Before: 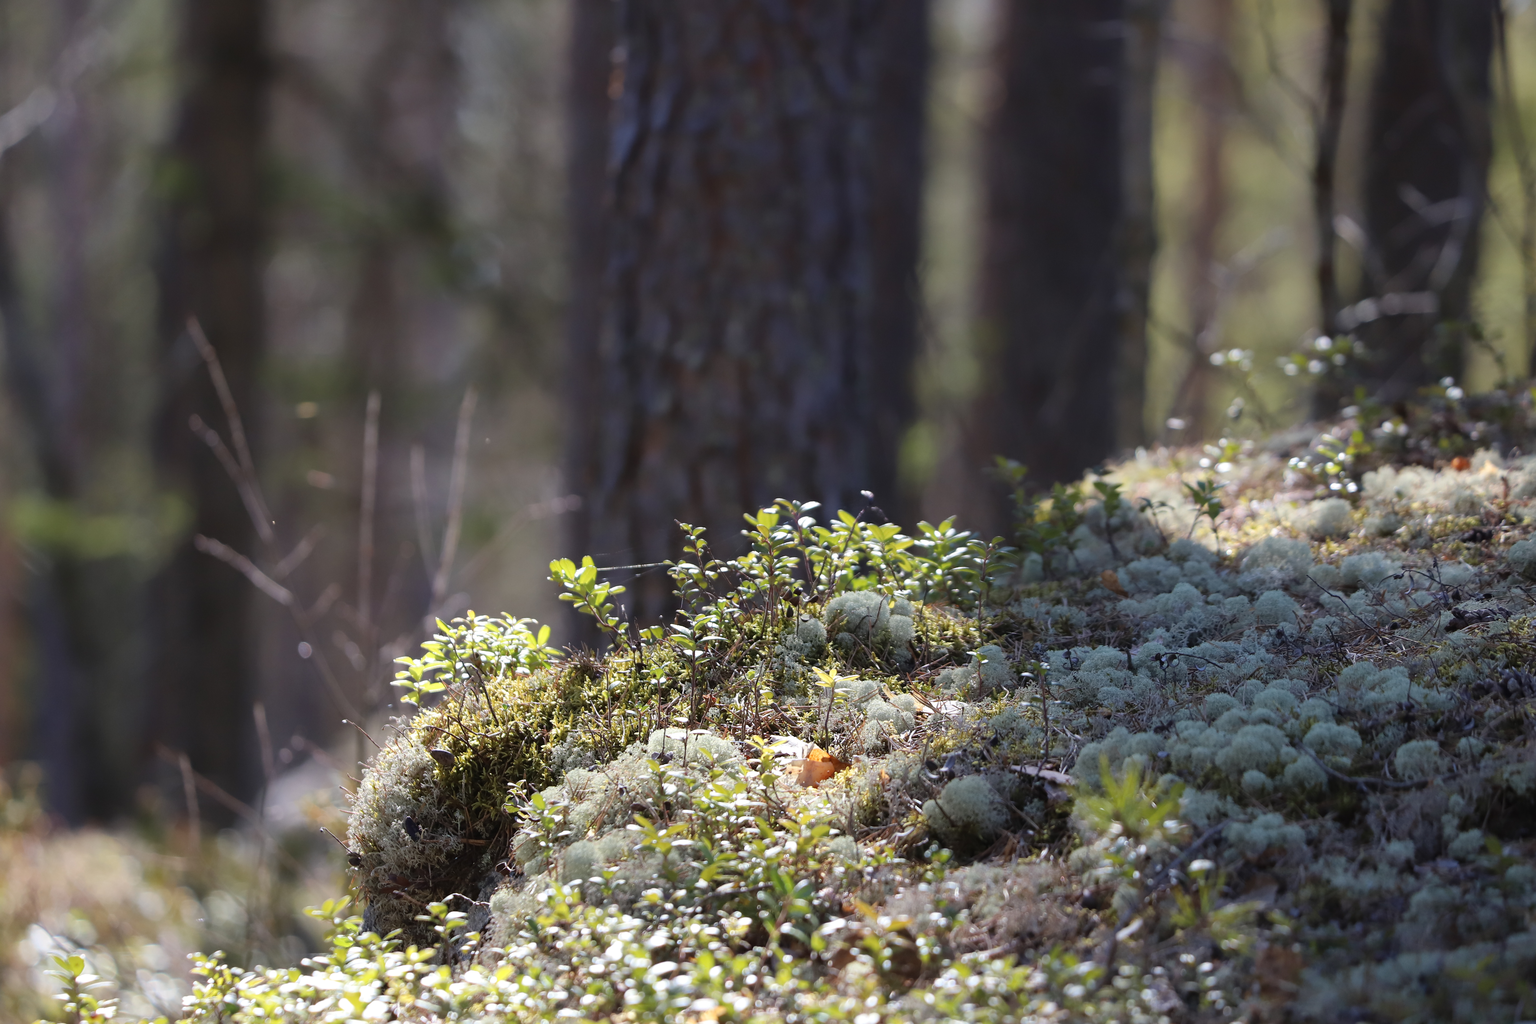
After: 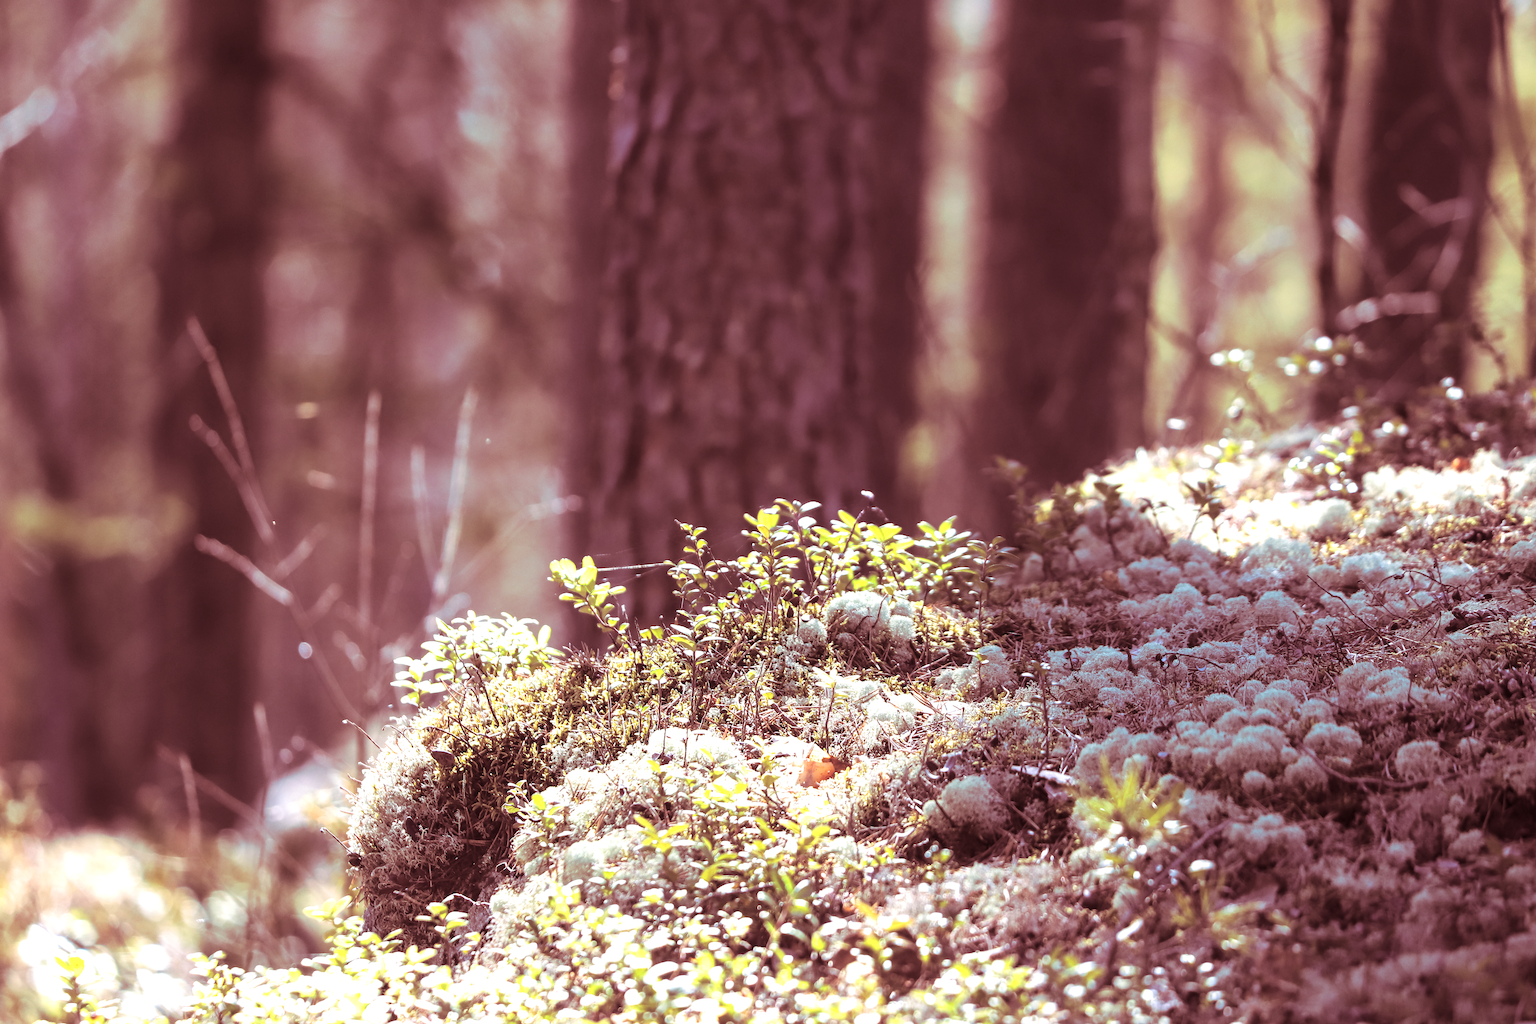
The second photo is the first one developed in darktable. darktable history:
split-toning: highlights › saturation 0, balance -61.83
exposure: black level correction 0, exposure 1.125 EV, compensate exposure bias true, compensate highlight preservation false
local contrast: on, module defaults
